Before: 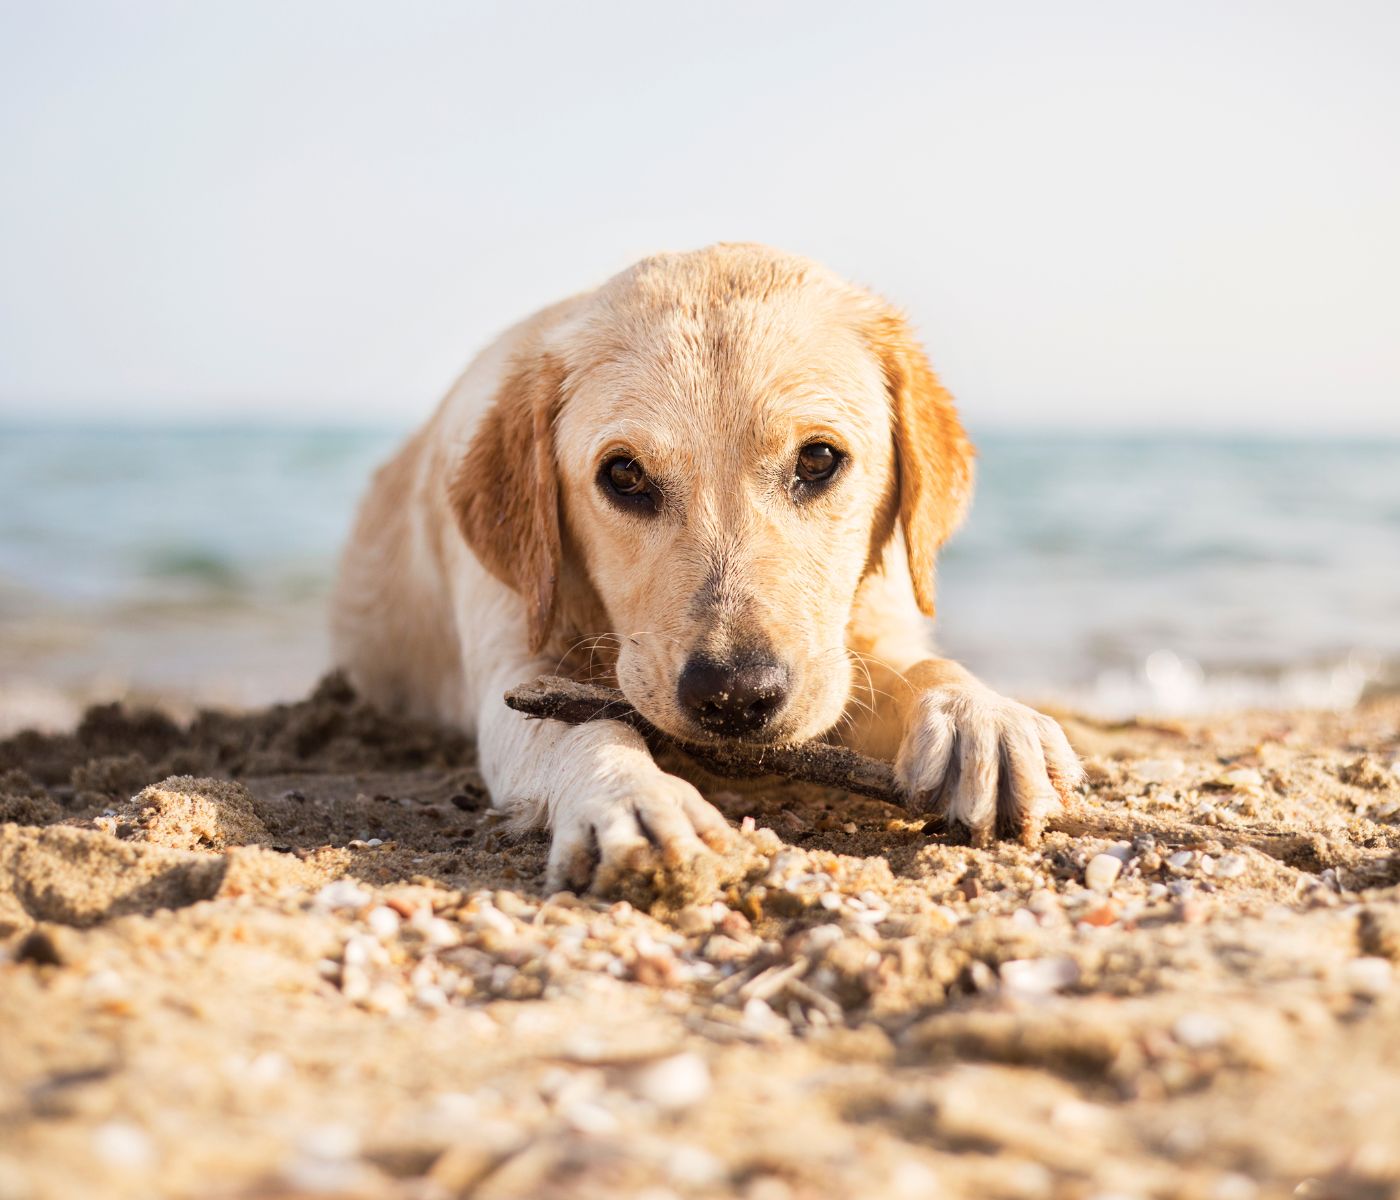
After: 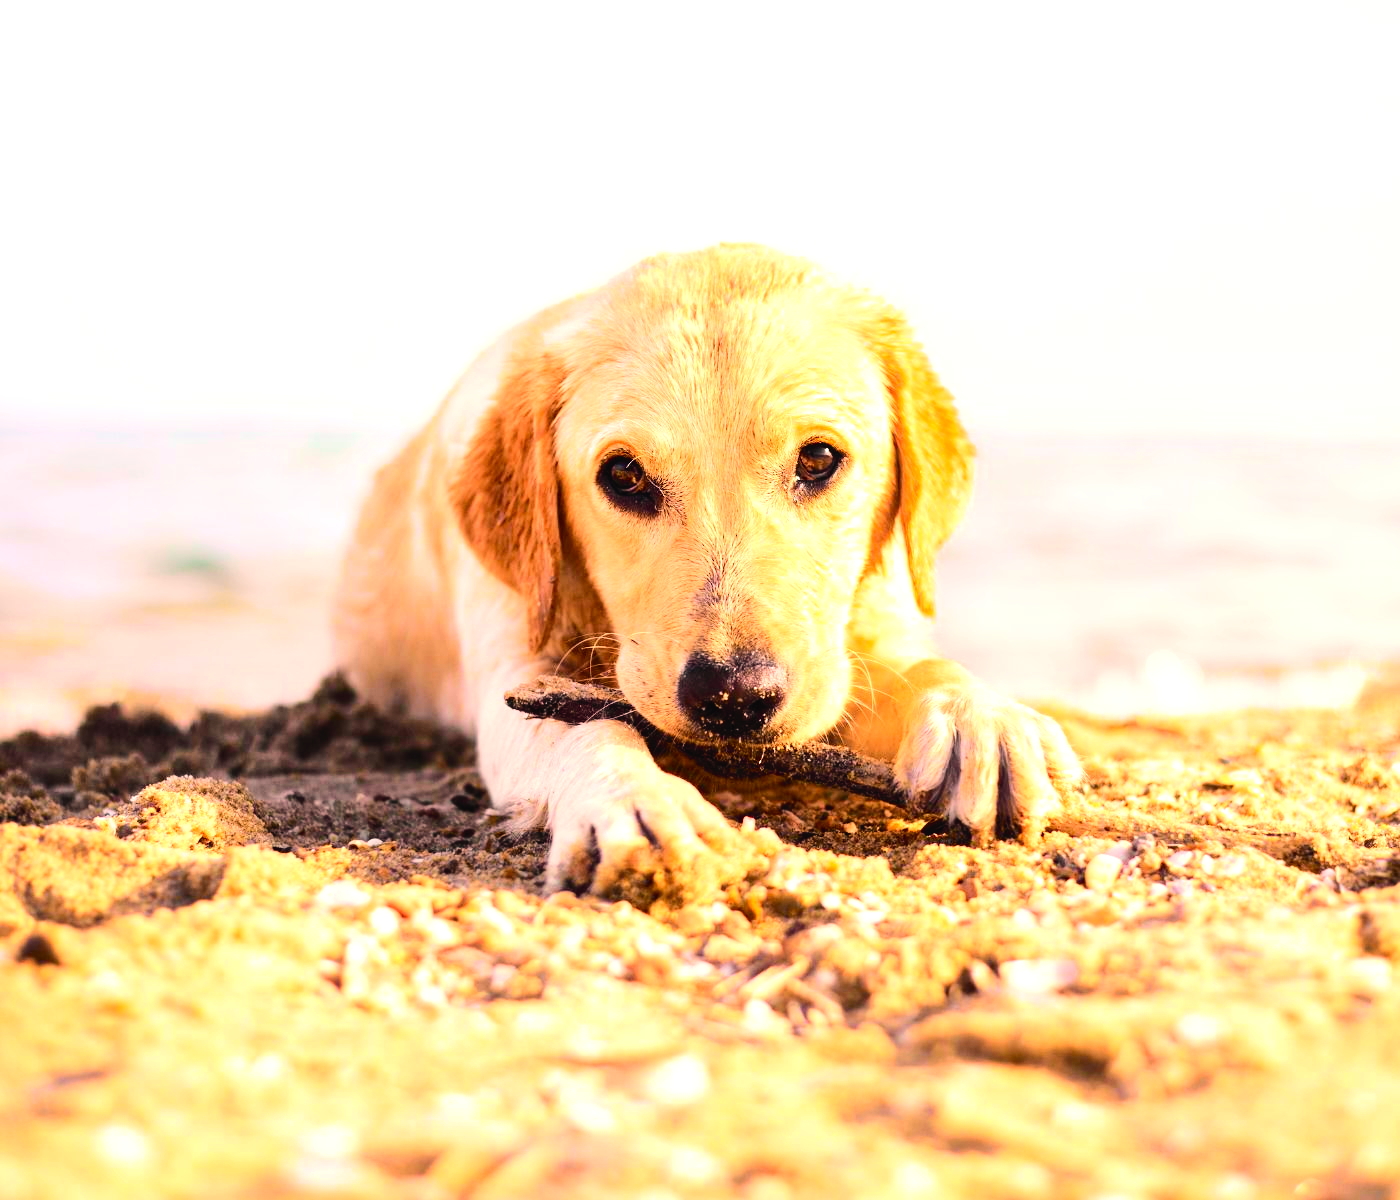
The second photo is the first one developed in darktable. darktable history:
sharpen: radius 2.888, amount 0.853, threshold 47.255
tone equalizer: -8 EV -0.756 EV, -7 EV -0.723 EV, -6 EV -0.637 EV, -5 EV -0.394 EV, -3 EV 0.37 EV, -2 EV 0.6 EV, -1 EV 0.696 EV, +0 EV 0.732 EV
tone curve: curves: ch0 [(0, 0.023) (0.103, 0.087) (0.295, 0.297) (0.445, 0.531) (0.553, 0.665) (0.735, 0.843) (0.994, 1)]; ch1 [(0, 0) (0.427, 0.346) (0.456, 0.426) (0.484, 0.494) (0.509, 0.505) (0.535, 0.56) (0.581, 0.632) (0.646, 0.715) (1, 1)]; ch2 [(0, 0) (0.369, 0.388) (0.449, 0.431) (0.501, 0.495) (0.533, 0.518) (0.572, 0.612) (0.677, 0.752) (1, 1)], color space Lab, independent channels, preserve colors none
color correction: highlights a* 11.56, highlights b* 12.37
